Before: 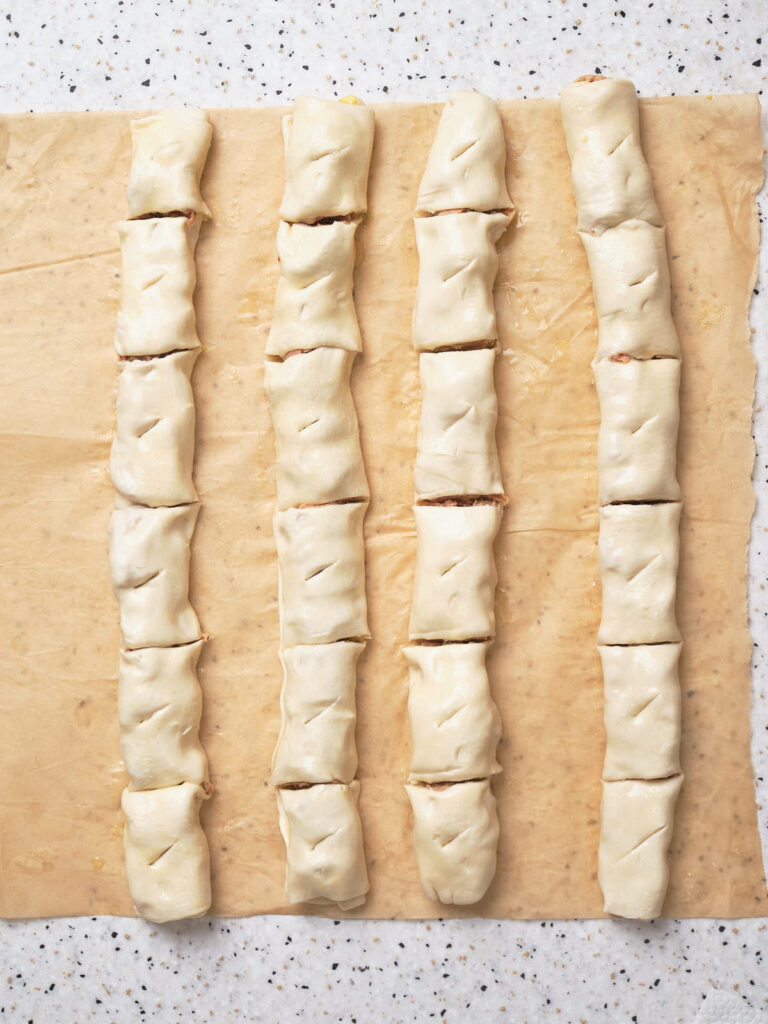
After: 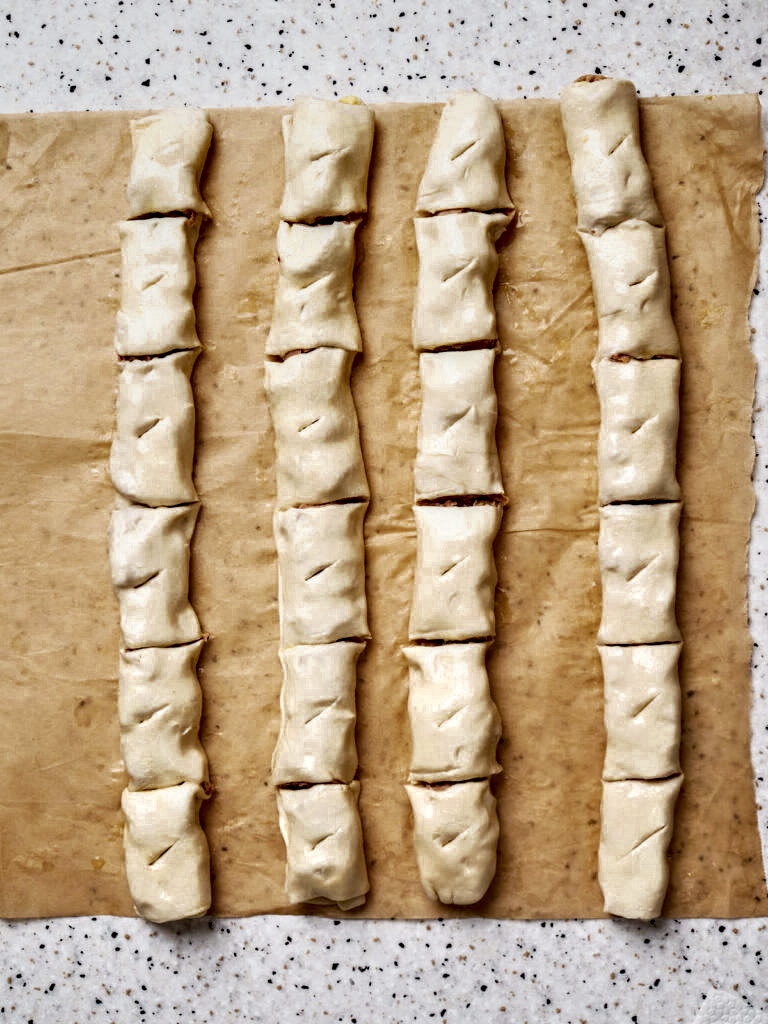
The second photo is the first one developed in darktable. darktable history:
local contrast: highlights 115%, shadows 42%, detail 293%
filmic rgb: black relative exposure -7.65 EV, white relative exposure 4.56 EV, hardness 3.61, color science v6 (2022)
color zones: curves: ch0 [(0.11, 0.396) (0.195, 0.36) (0.25, 0.5) (0.303, 0.412) (0.357, 0.544) (0.75, 0.5) (0.967, 0.328)]; ch1 [(0, 0.468) (0.112, 0.512) (0.202, 0.6) (0.25, 0.5) (0.307, 0.352) (0.357, 0.544) (0.75, 0.5) (0.963, 0.524)]
tone equalizer: -7 EV 0.15 EV, -6 EV 0.6 EV, -5 EV 1.15 EV, -4 EV 1.33 EV, -3 EV 1.15 EV, -2 EV 0.6 EV, -1 EV 0.15 EV, mask exposure compensation -0.5 EV
